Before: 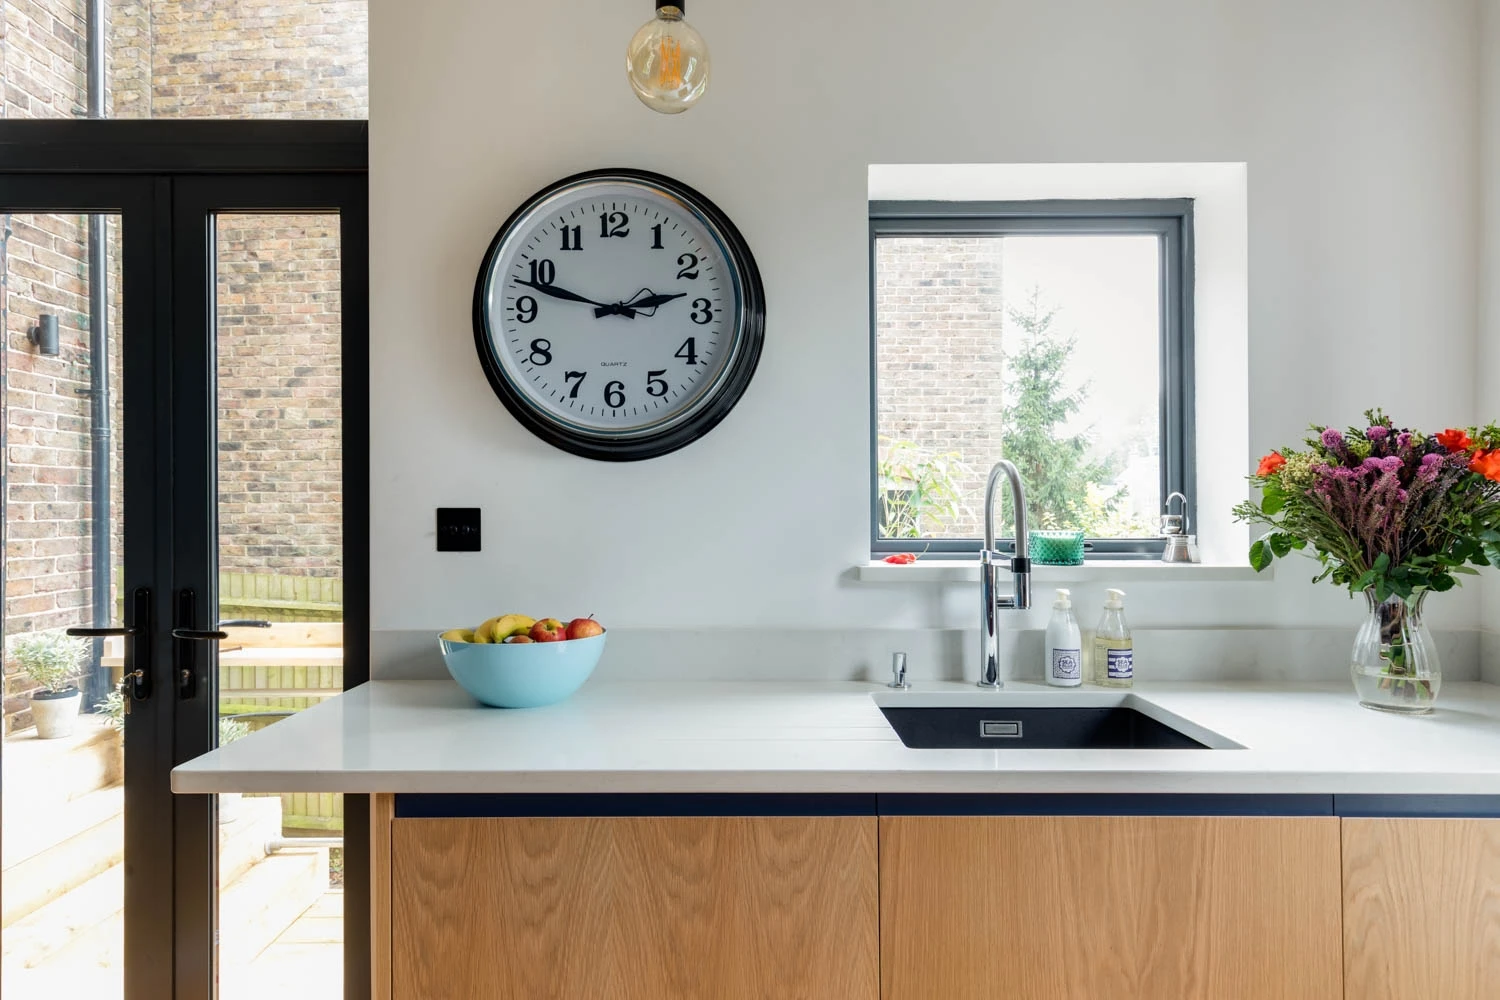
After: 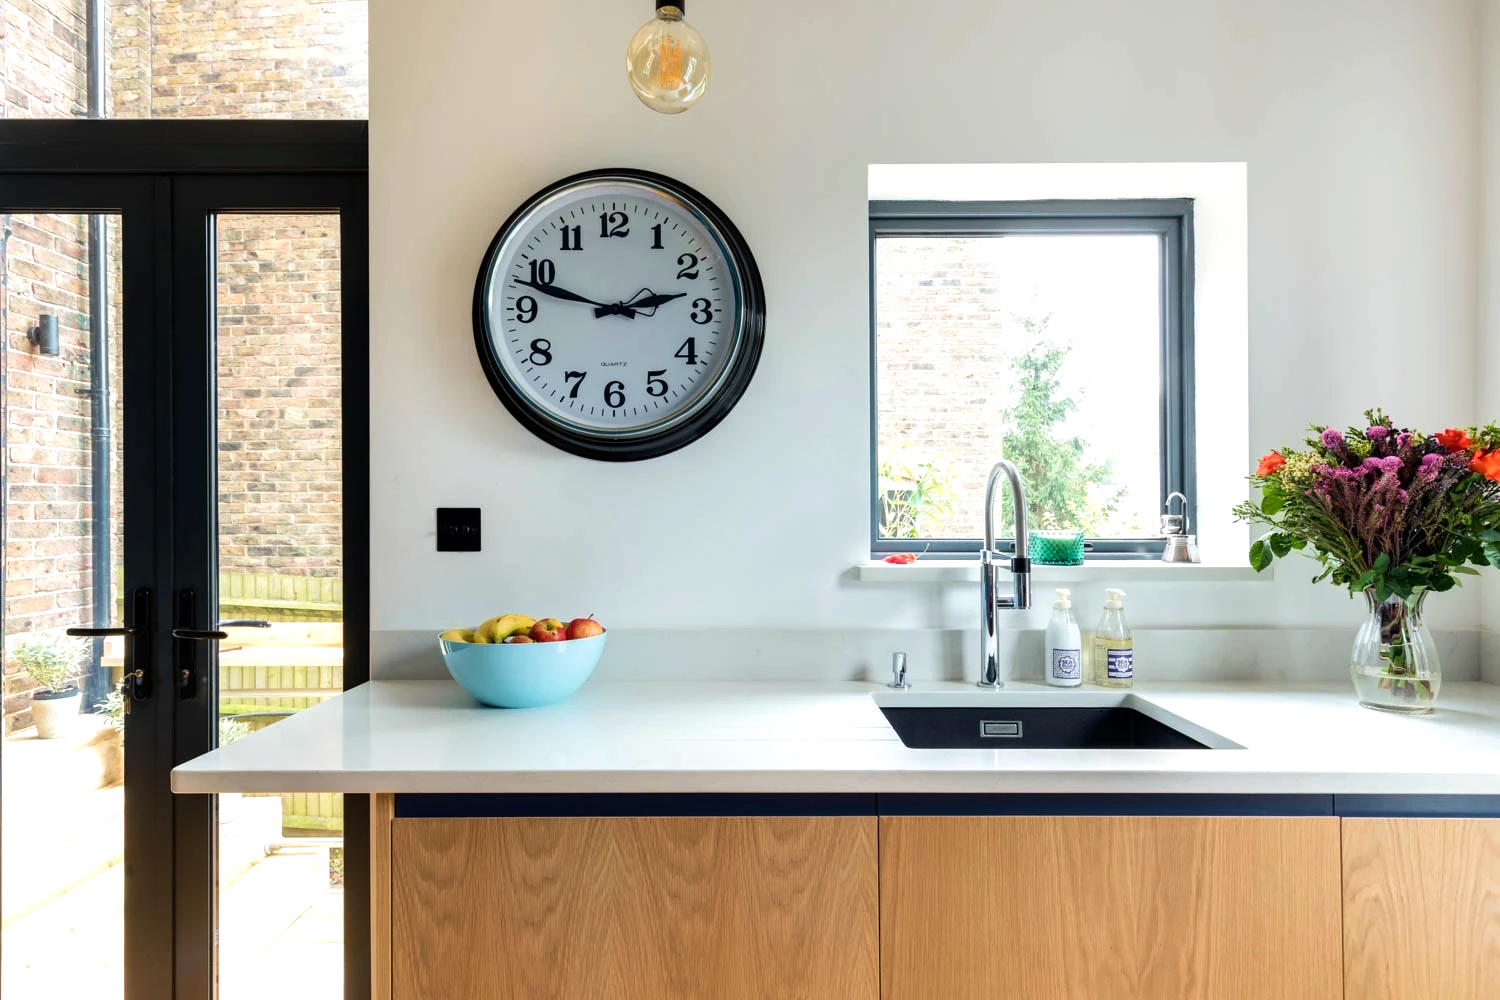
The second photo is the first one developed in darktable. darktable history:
tone equalizer: -8 EV -0.38 EV, -7 EV -0.408 EV, -6 EV -0.335 EV, -5 EV -0.214 EV, -3 EV 0.237 EV, -2 EV 0.353 EV, -1 EV 0.378 EV, +0 EV 0.429 EV, edges refinement/feathering 500, mask exposure compensation -1.57 EV, preserve details guided filter
color balance rgb: perceptual saturation grading › global saturation 0.939%
velvia: on, module defaults
